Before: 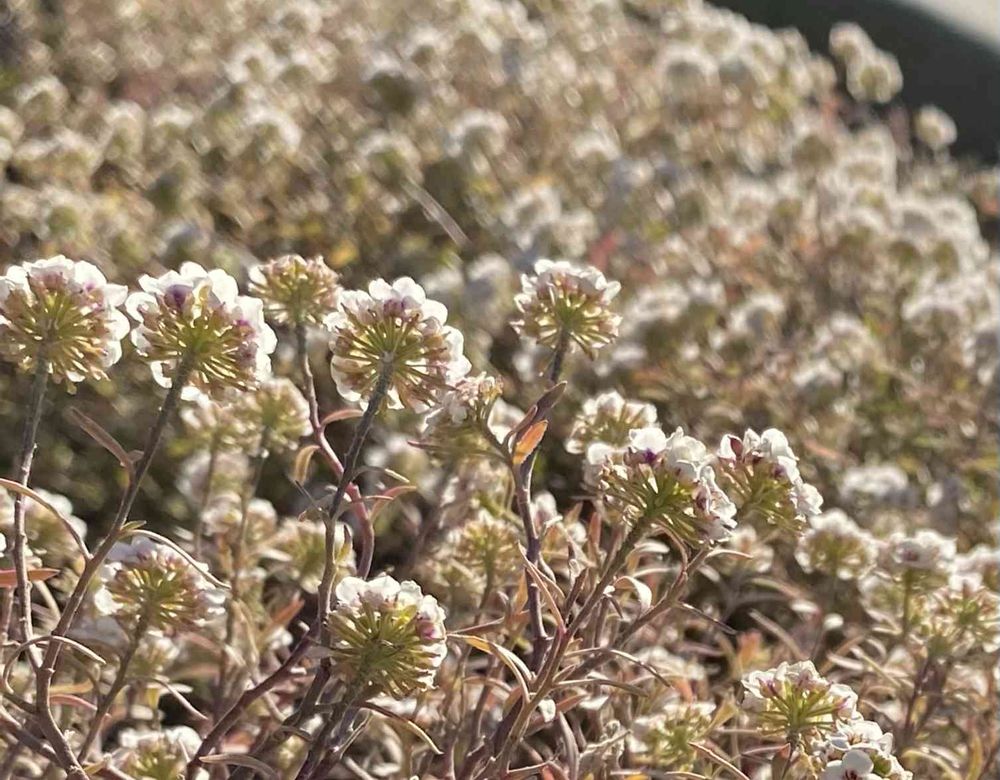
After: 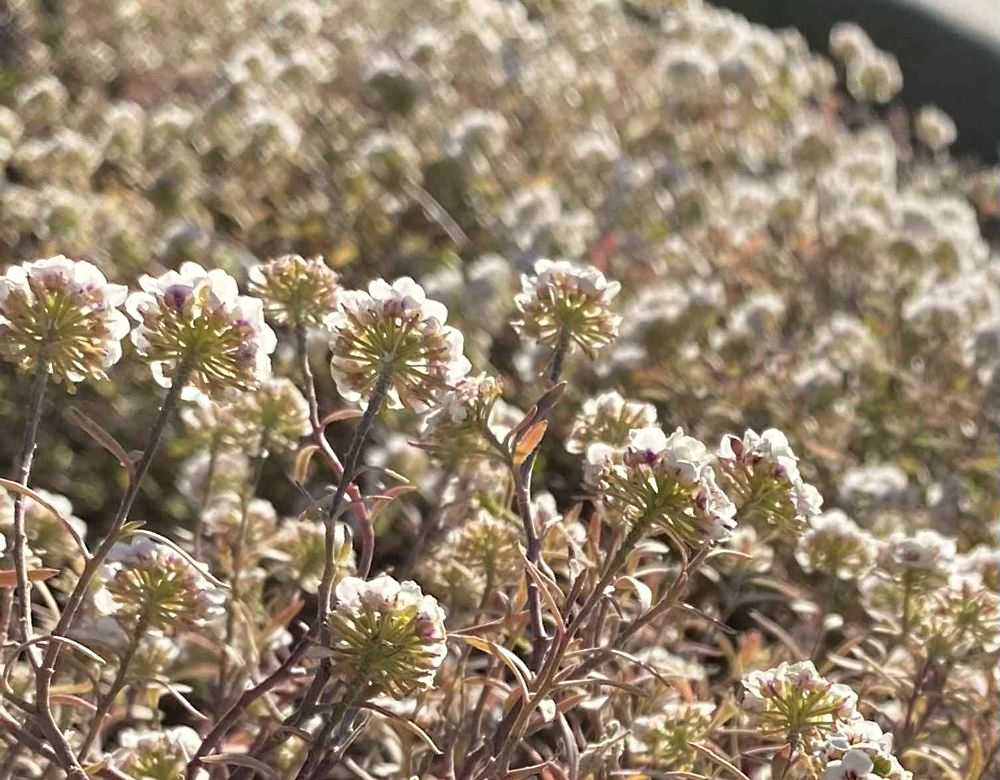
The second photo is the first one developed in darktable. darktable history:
sharpen: radius 5.37, amount 0.312, threshold 26.287
shadows and highlights: shadows 1.51, highlights 40.94
tone equalizer: on, module defaults
